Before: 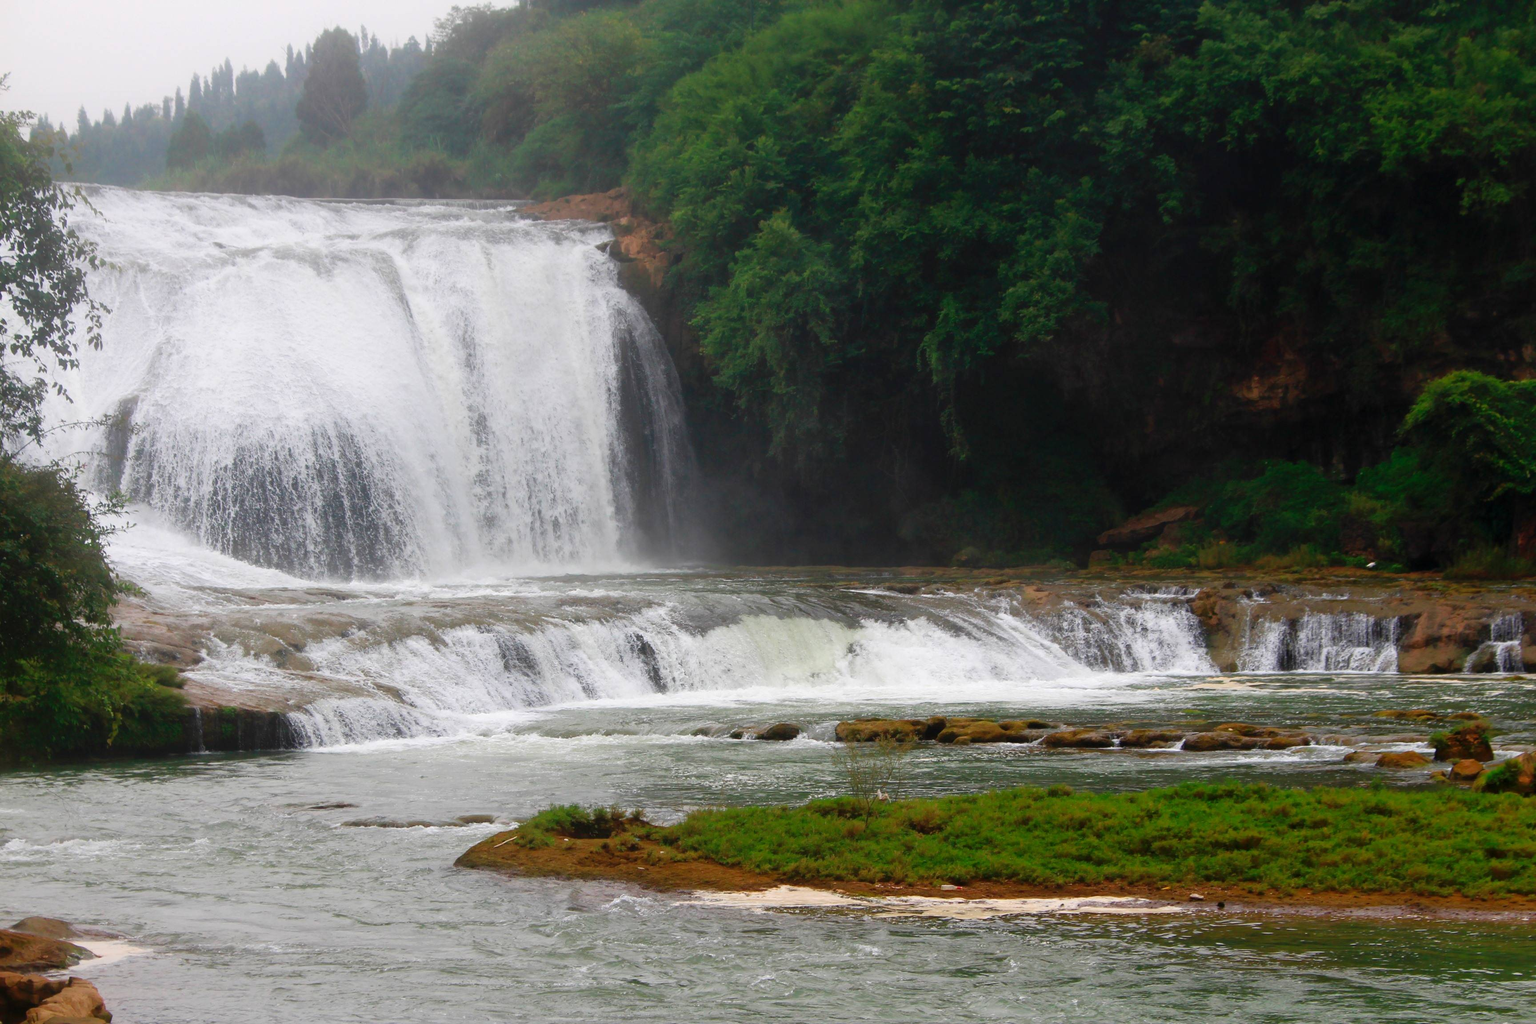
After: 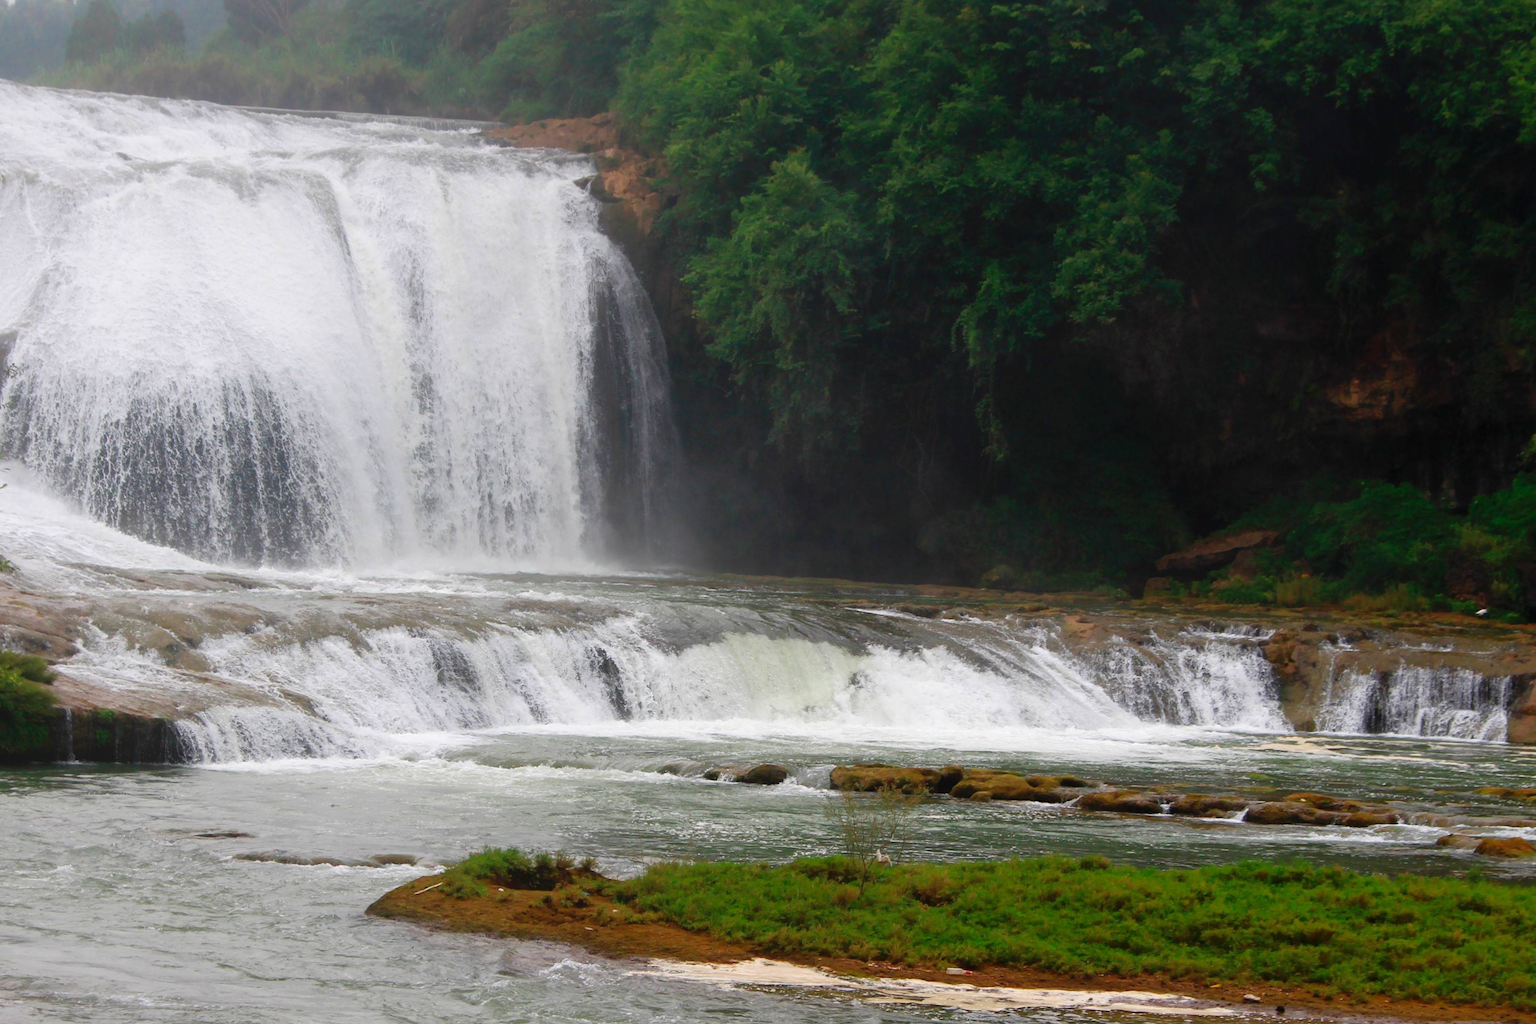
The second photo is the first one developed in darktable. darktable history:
crop and rotate: angle -3.04°, left 5.297%, top 5.185%, right 4.716%, bottom 4.734%
